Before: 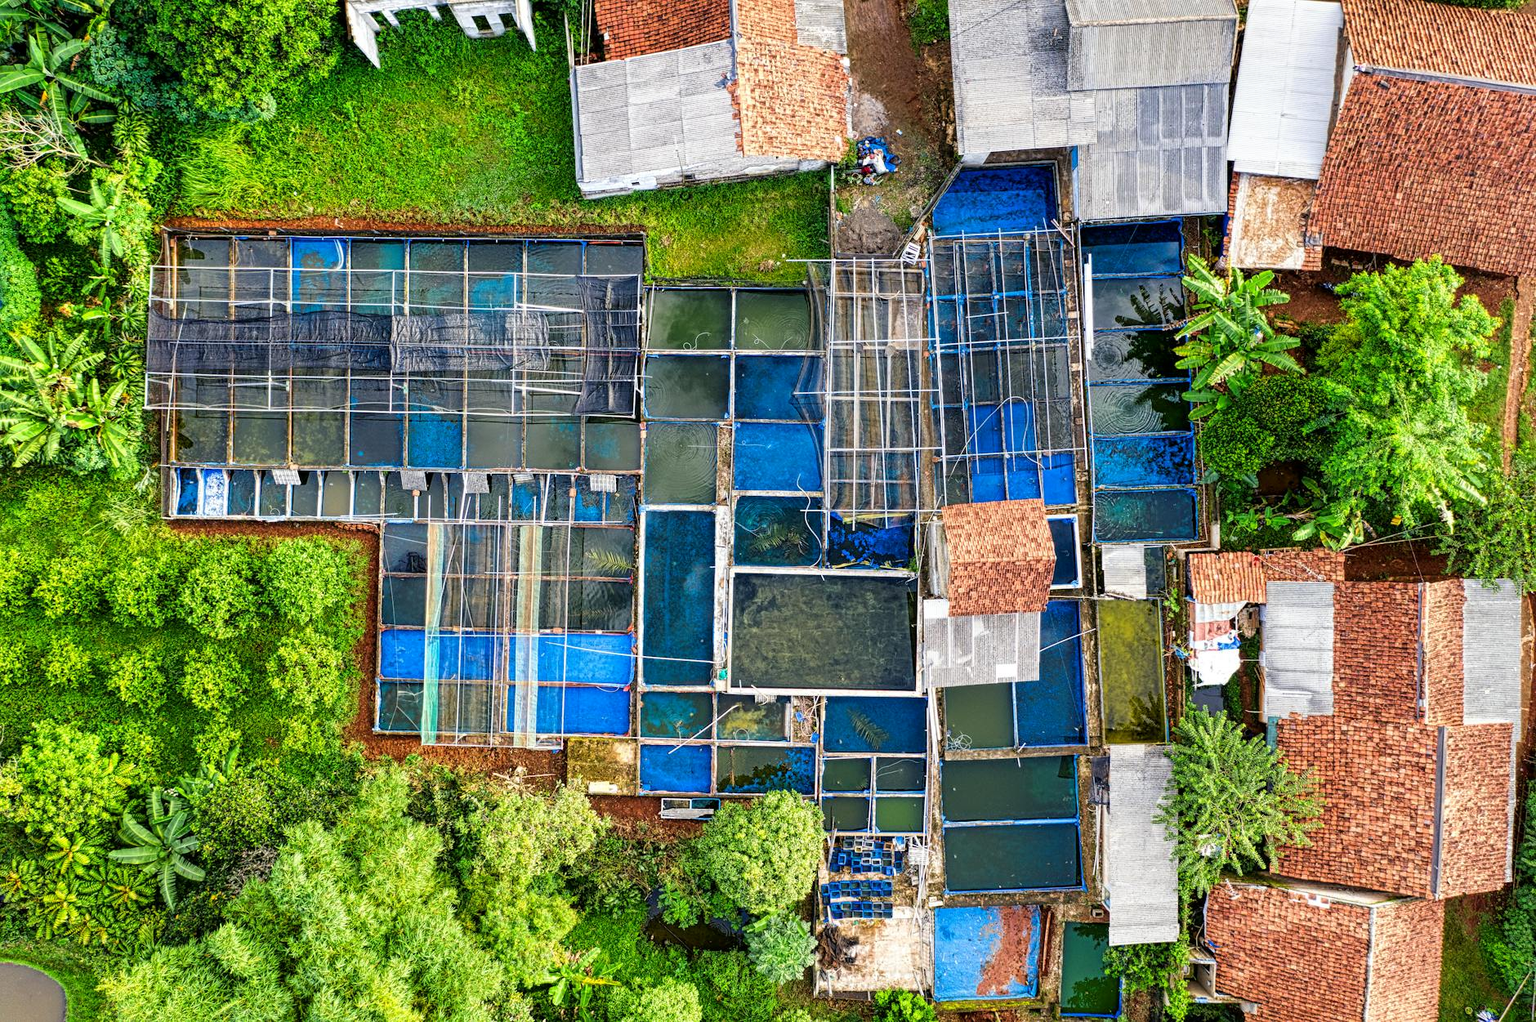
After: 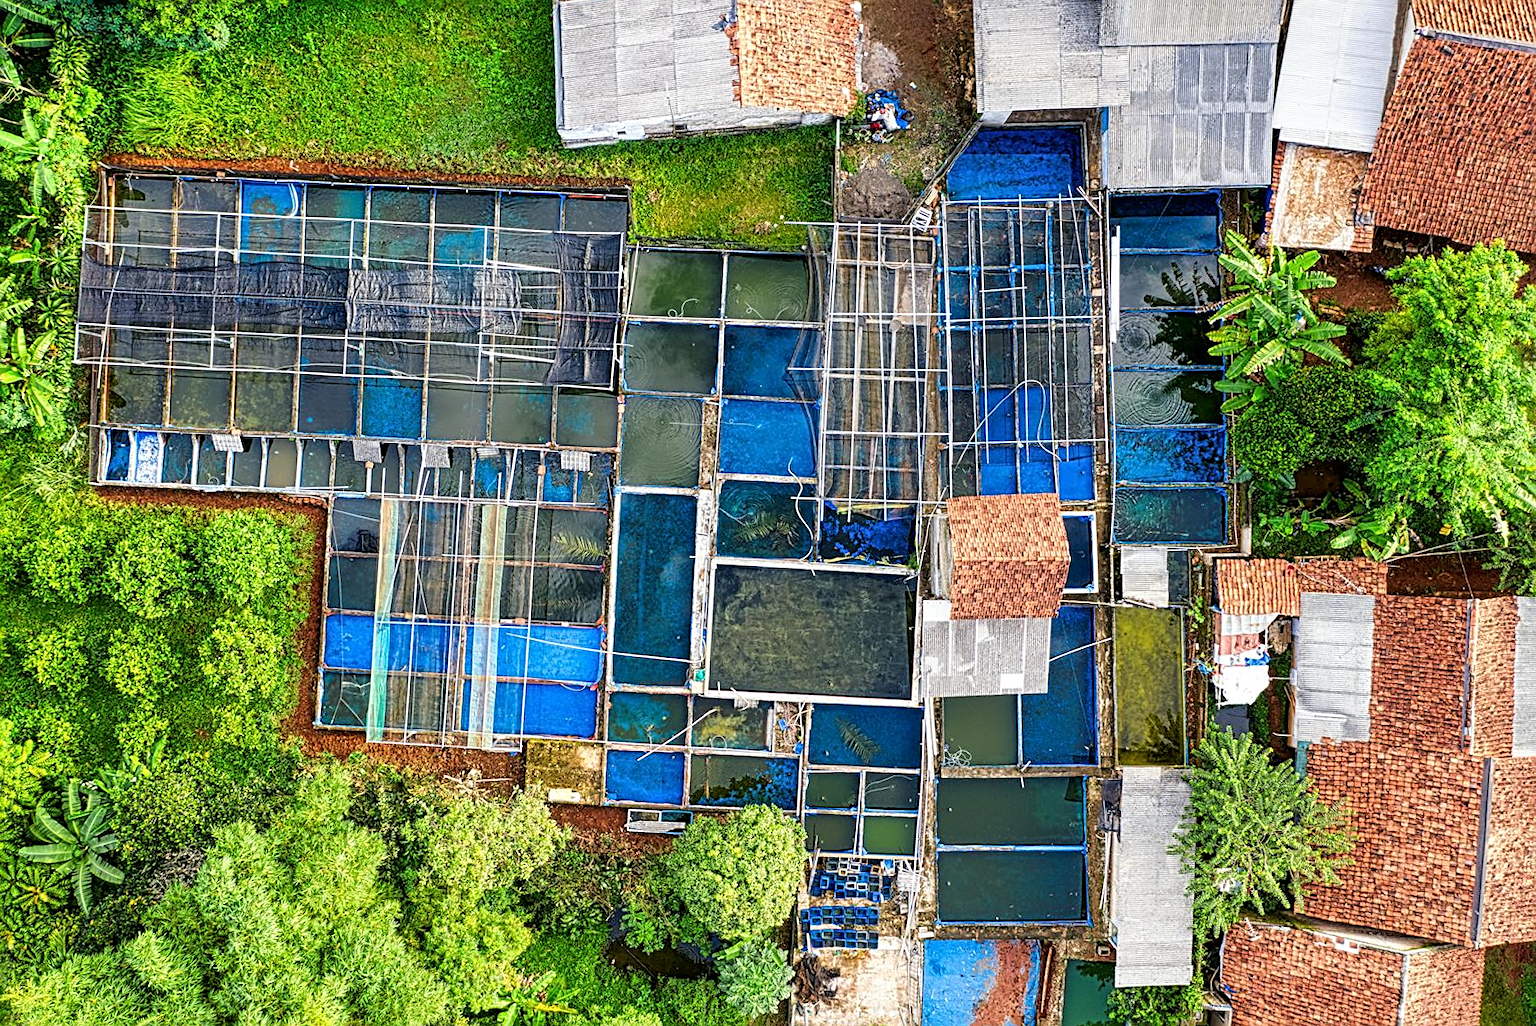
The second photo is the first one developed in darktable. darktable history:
sharpen: on, module defaults
crop and rotate: angle -1.84°, left 3.16%, top 3.715%, right 1.485%, bottom 0.515%
